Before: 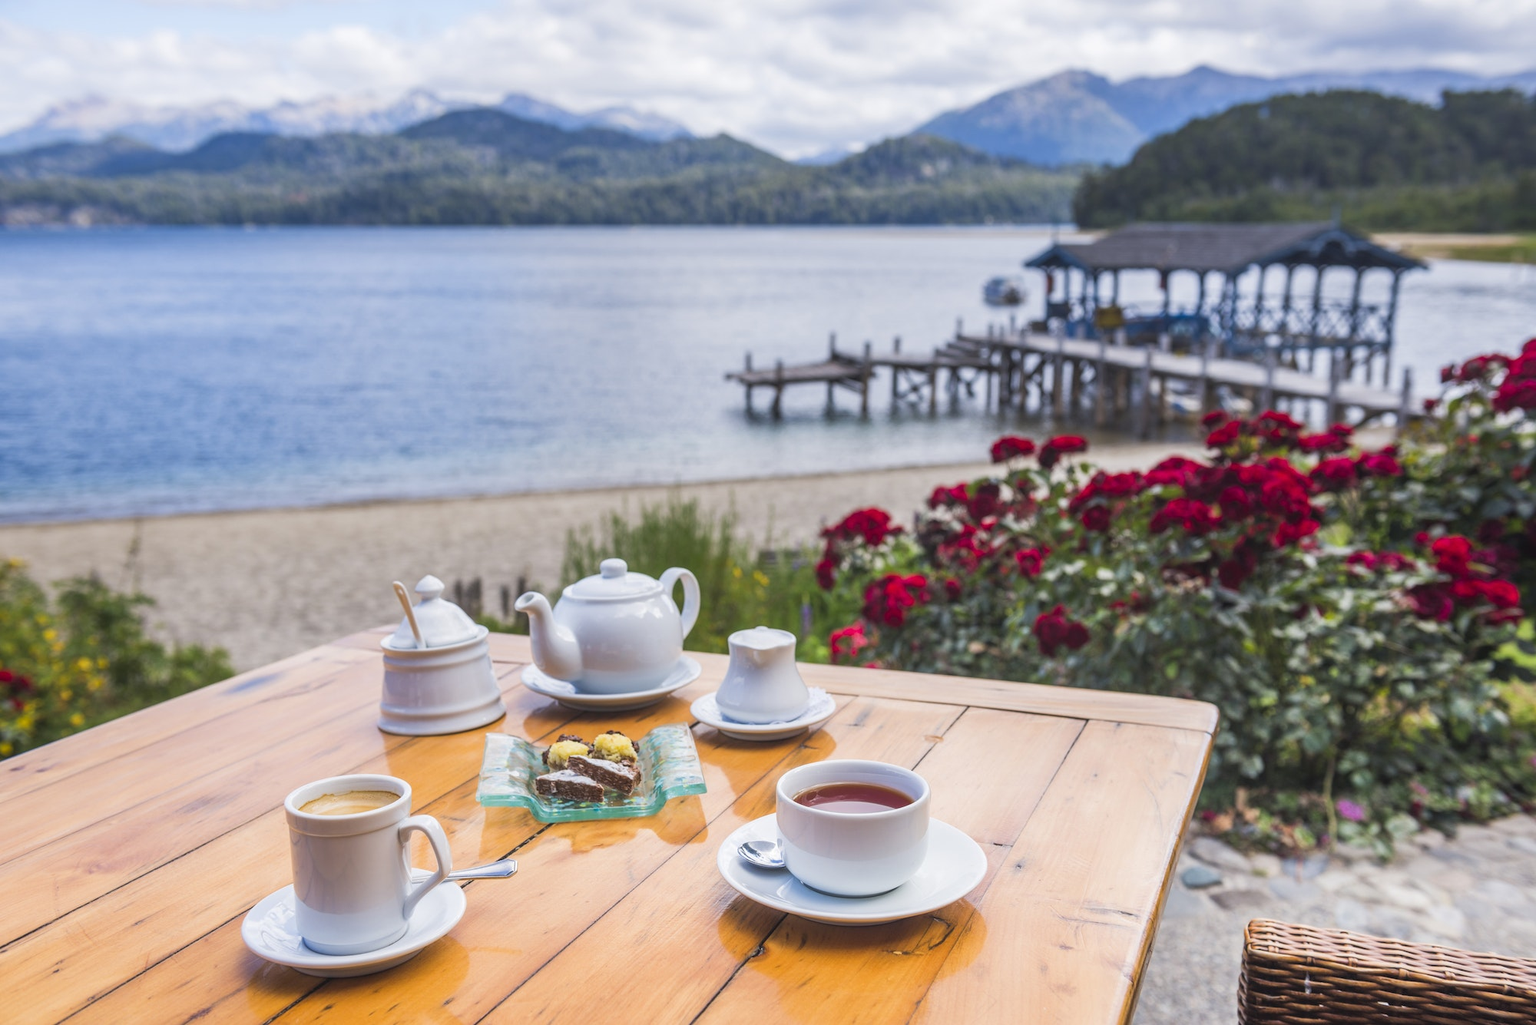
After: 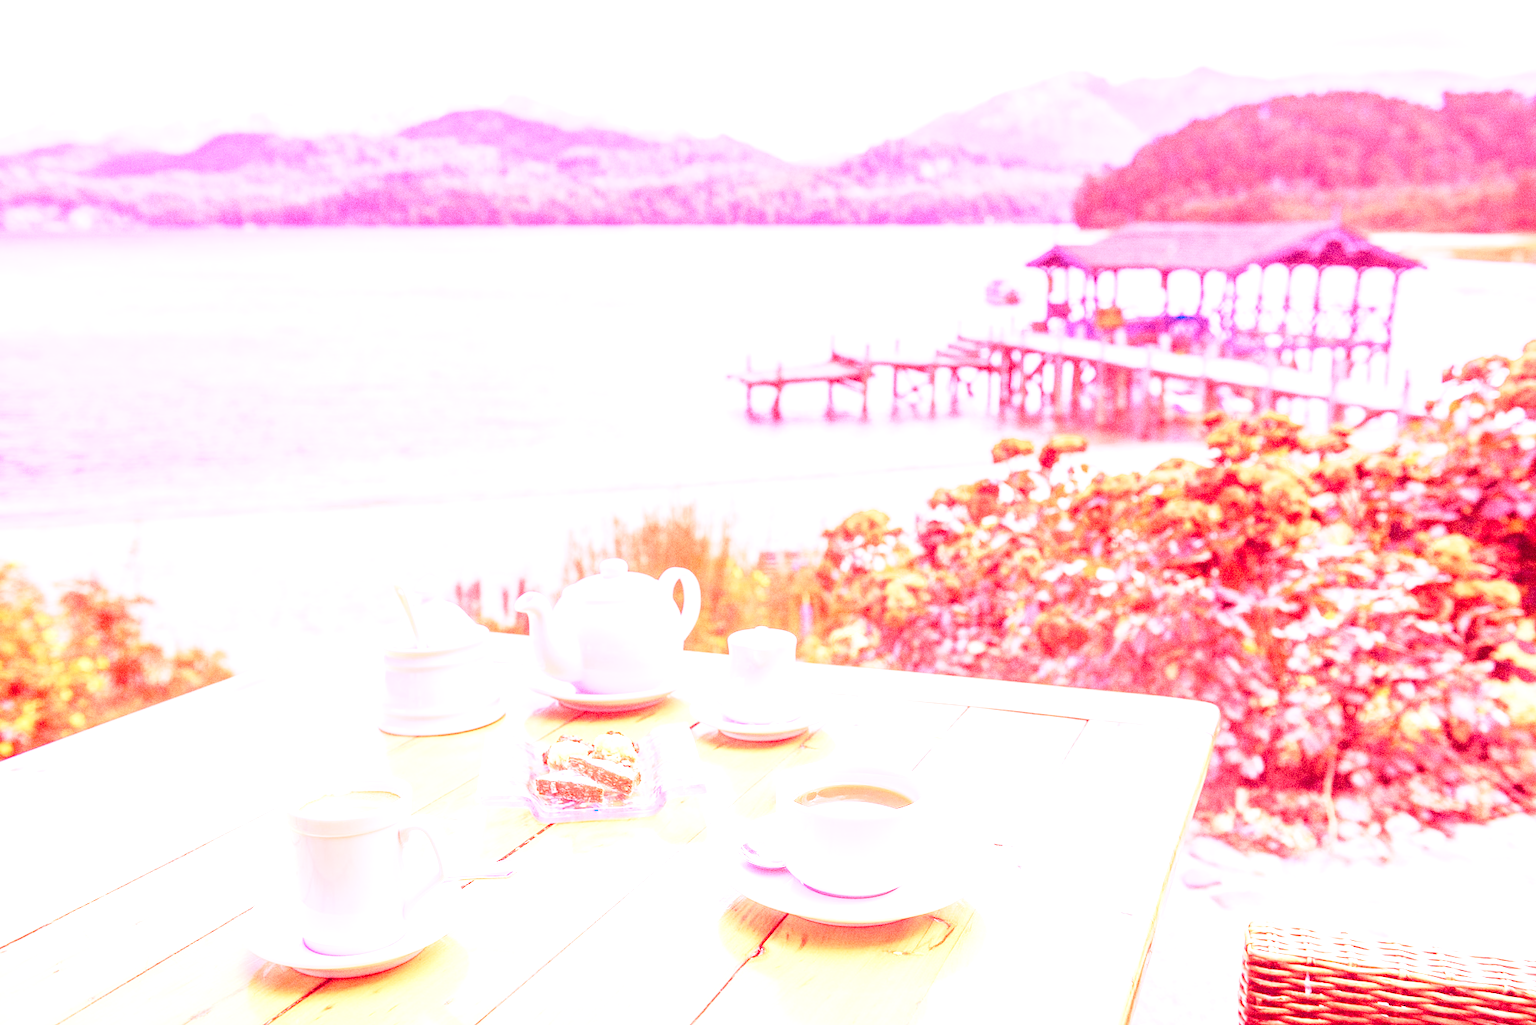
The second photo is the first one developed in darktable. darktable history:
grain: strength 49.07%
base curve: curves: ch0 [(0, 0) (0.028, 0.03) (0.121, 0.232) (0.46, 0.748) (0.859, 0.968) (1, 1)], preserve colors none
white balance: red 4.26, blue 1.802
